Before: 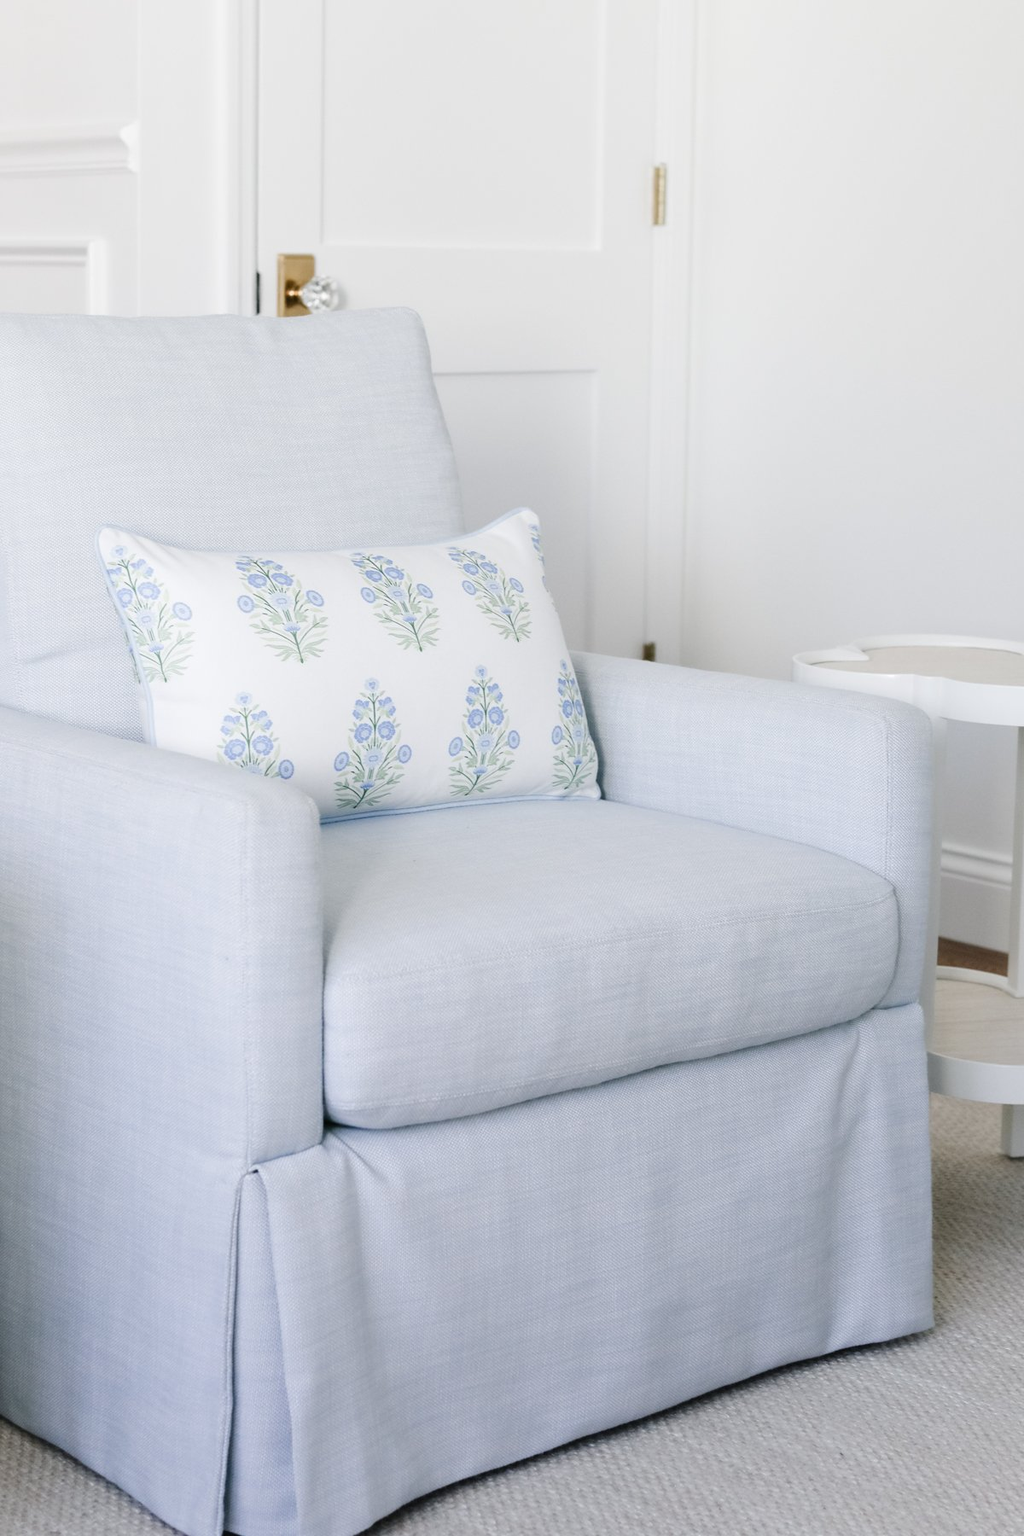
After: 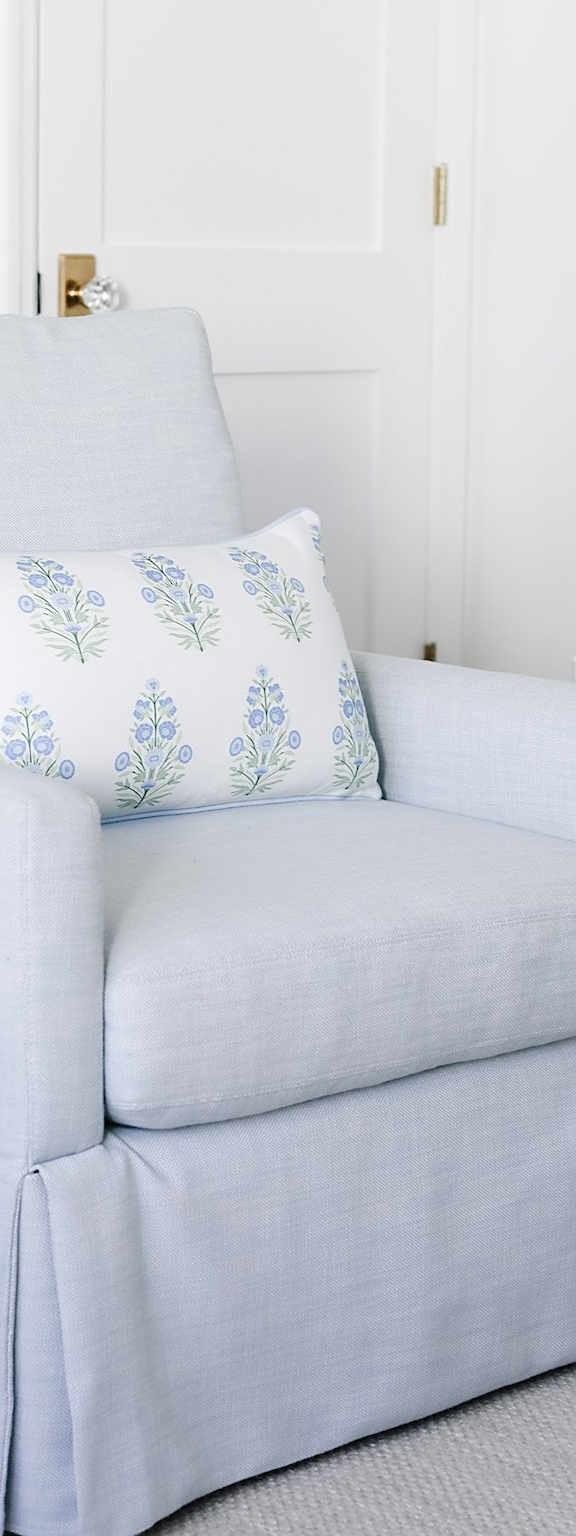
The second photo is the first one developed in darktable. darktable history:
crop: left 21.496%, right 22.254%
sharpen: on, module defaults
